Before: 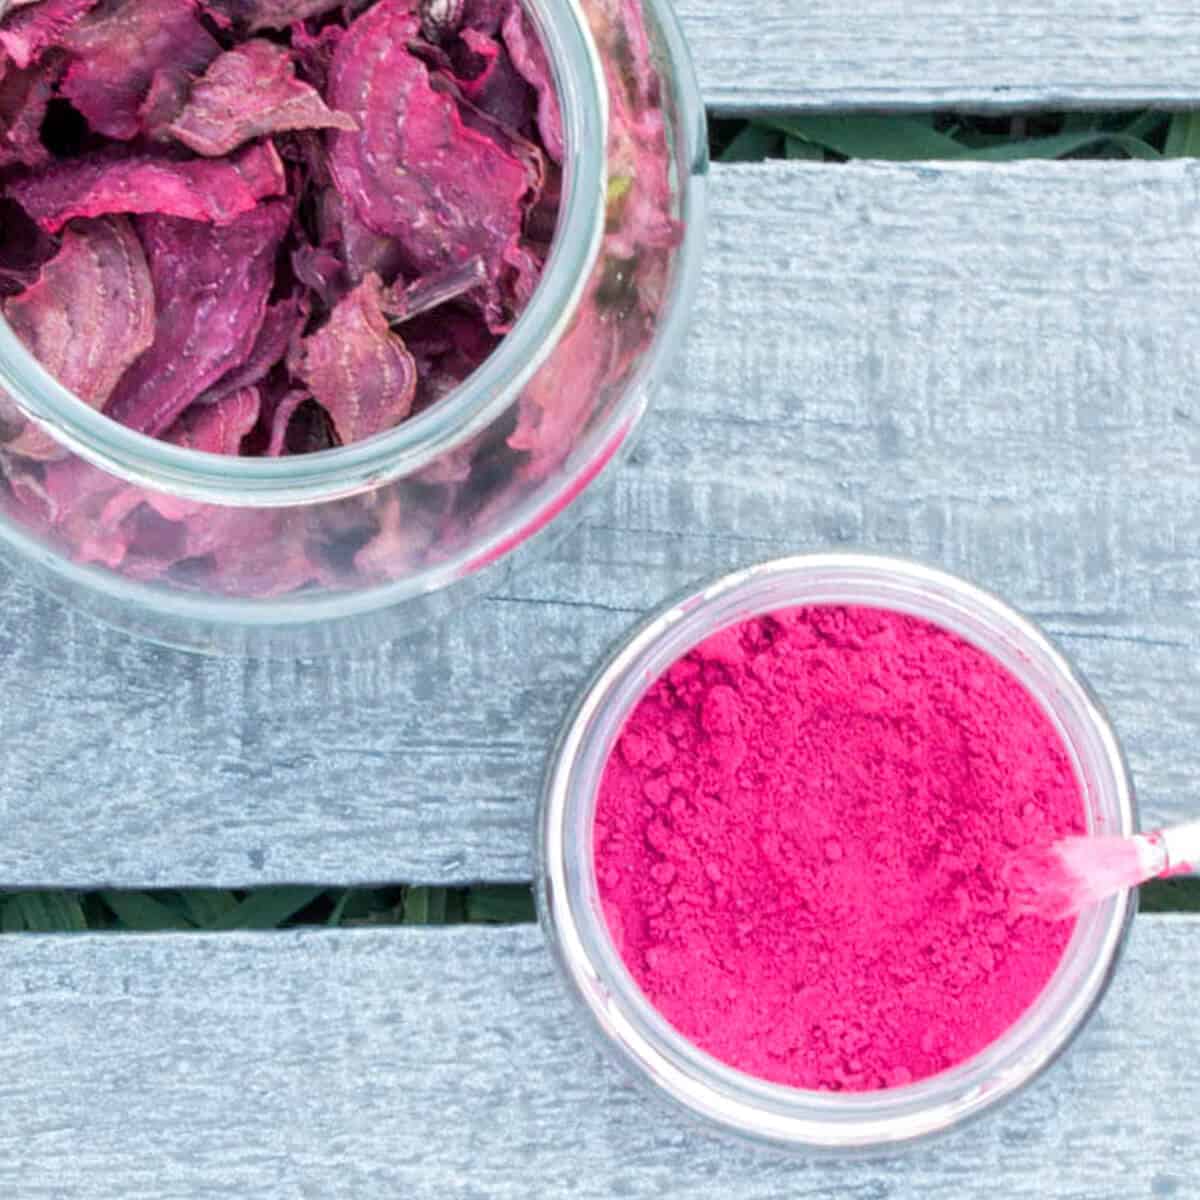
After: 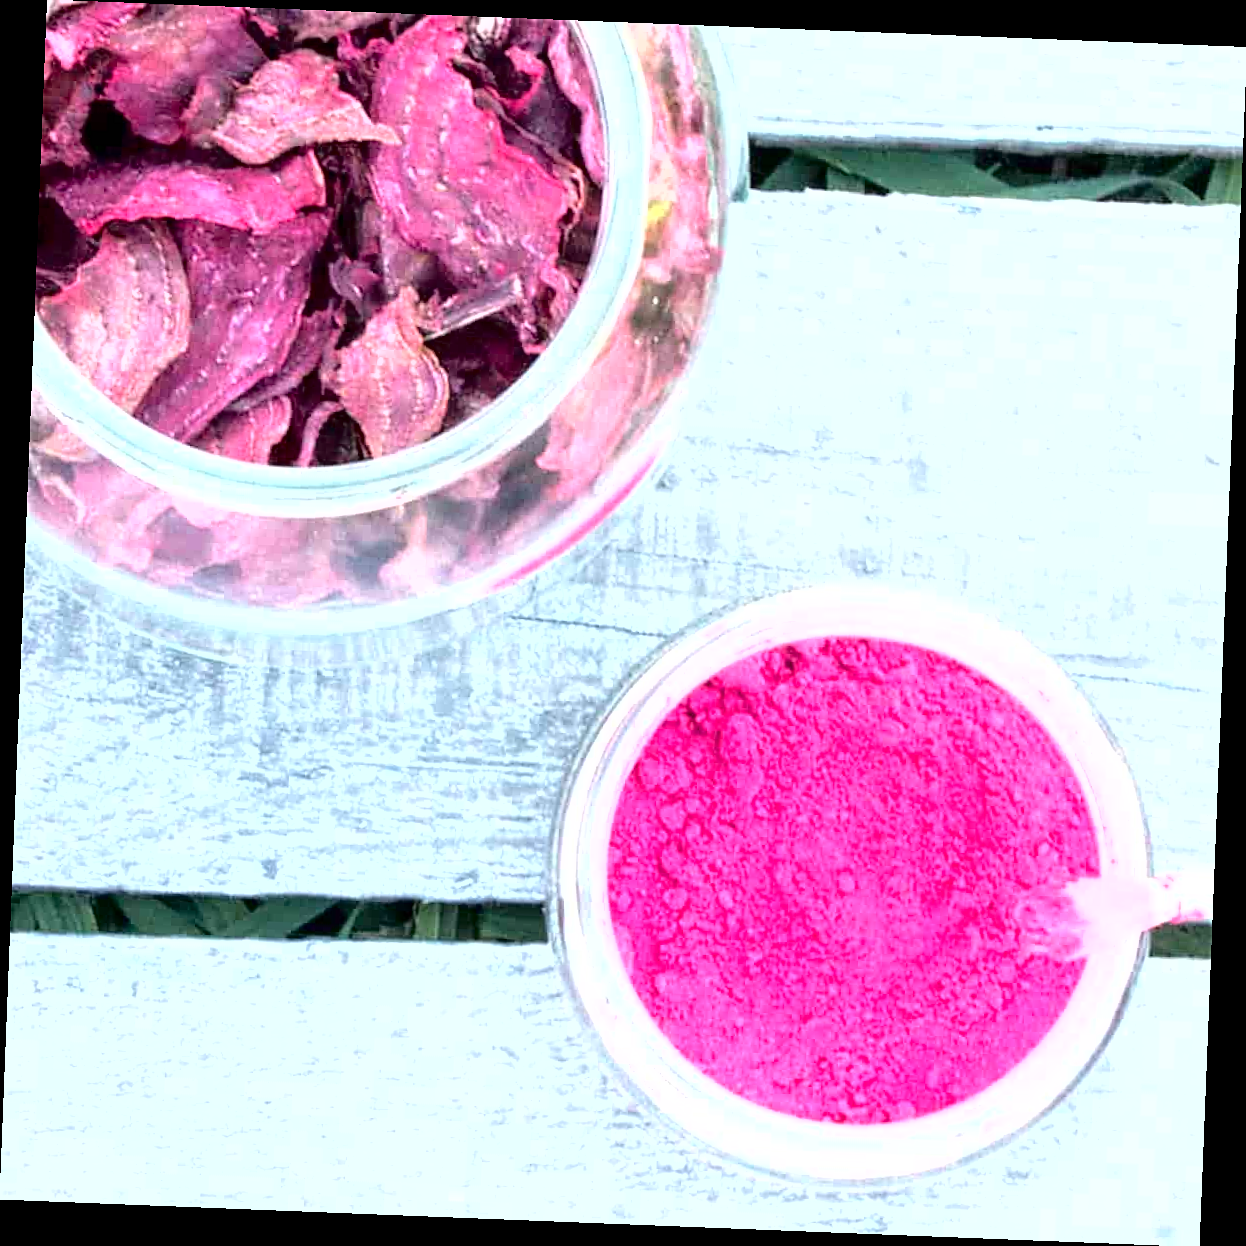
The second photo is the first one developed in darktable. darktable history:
fill light: exposure -2 EV, width 8.6
sharpen: on, module defaults
rotate and perspective: rotation 2.27°, automatic cropping off
exposure: exposure 1 EV, compensate highlight preservation false
